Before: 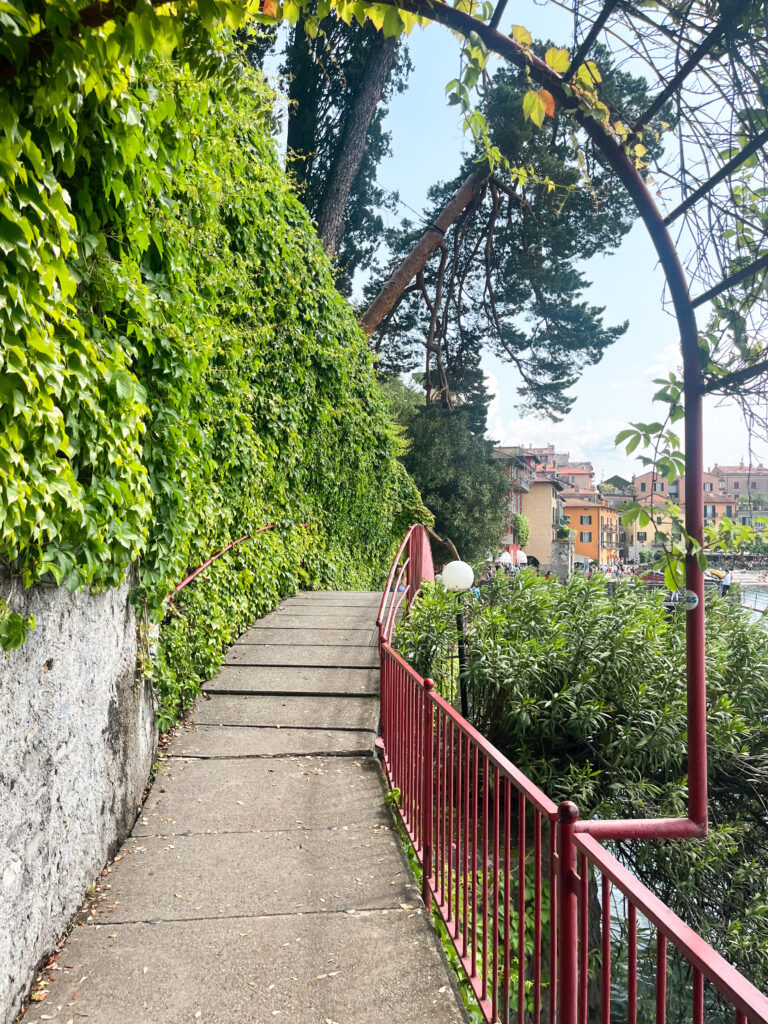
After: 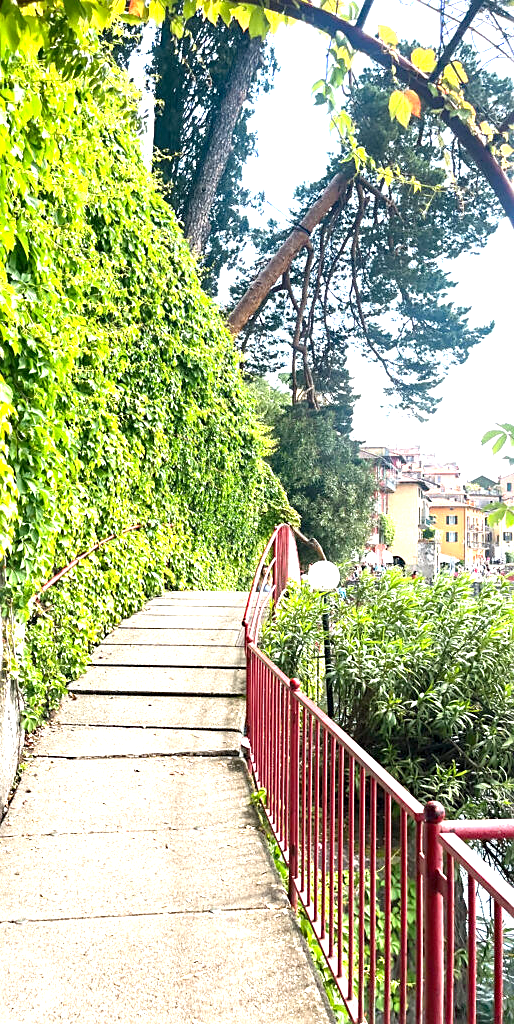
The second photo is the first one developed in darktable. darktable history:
haze removal: compatibility mode true, adaptive false
sharpen: radius 1.889, amount 0.414, threshold 1.713
exposure: black level correction 0.001, exposure 1.398 EV, compensate highlight preservation false
crop and rotate: left 17.542%, right 15.448%
